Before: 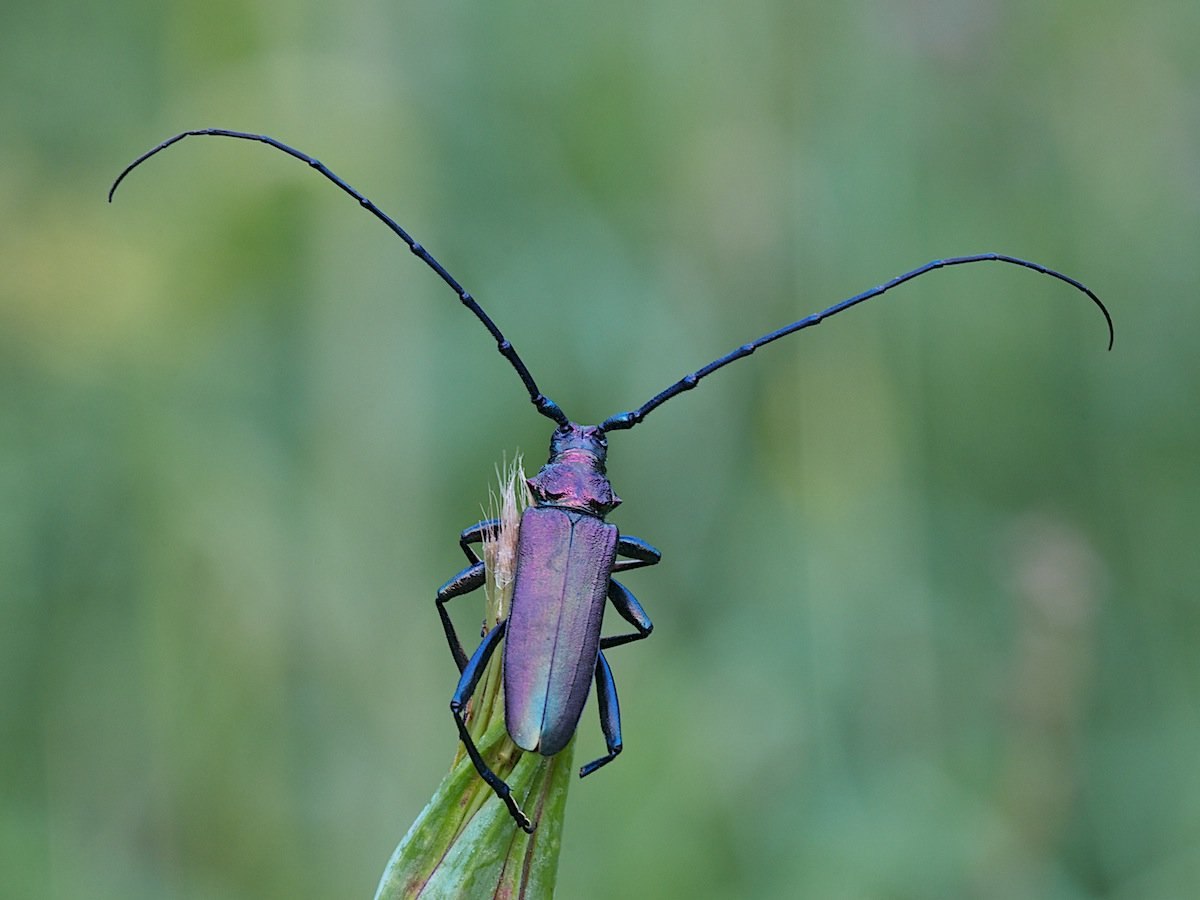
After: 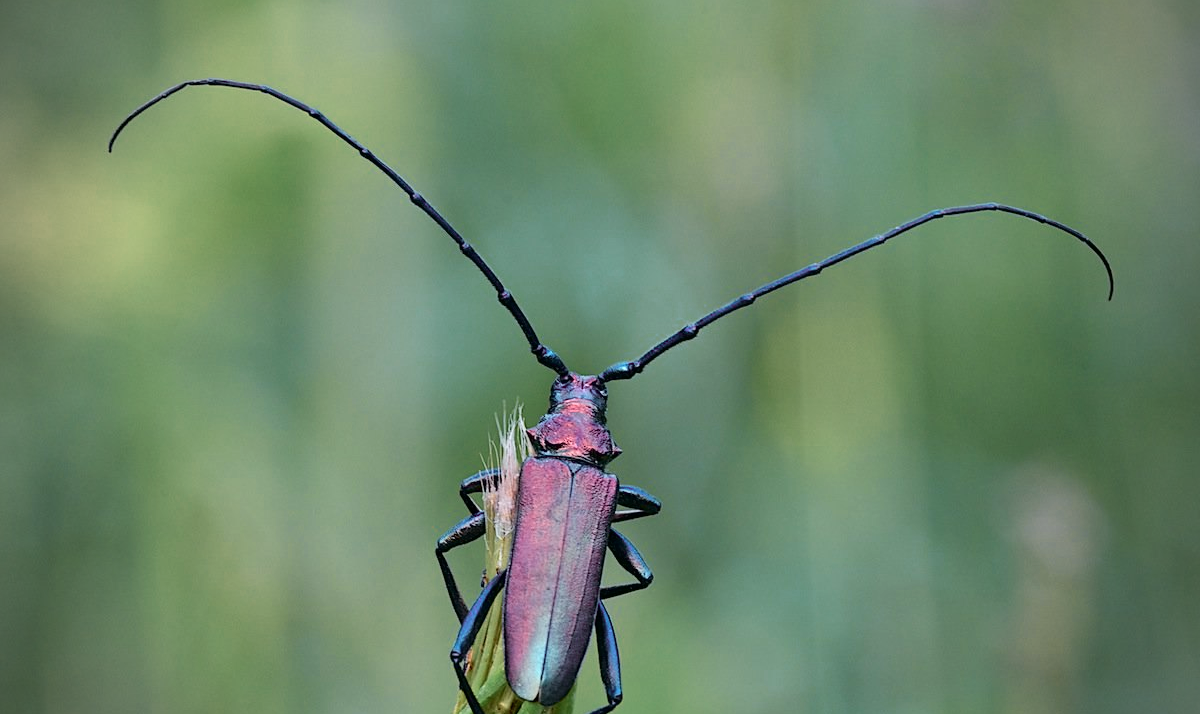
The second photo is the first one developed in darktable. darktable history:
vignetting: unbound false
color zones: curves: ch0 [(0.018, 0.548) (0.197, 0.654) (0.425, 0.447) (0.605, 0.658) (0.732, 0.579)]; ch1 [(0.105, 0.531) (0.224, 0.531) (0.386, 0.39) (0.618, 0.456) (0.732, 0.456) (0.956, 0.421)]; ch2 [(0.039, 0.583) (0.215, 0.465) (0.399, 0.544) (0.465, 0.548) (0.614, 0.447) (0.724, 0.43) (0.882, 0.623) (0.956, 0.632)]
tone curve: curves: ch0 [(0, 0) (0.058, 0.027) (0.214, 0.183) (0.304, 0.288) (0.522, 0.549) (0.658, 0.7) (0.741, 0.775) (0.844, 0.866) (0.986, 0.957)]; ch1 [(0, 0) (0.172, 0.123) (0.312, 0.296) (0.437, 0.429) (0.471, 0.469) (0.502, 0.5) (0.513, 0.515) (0.572, 0.603) (0.617, 0.653) (0.68, 0.724) (0.889, 0.924) (1, 1)]; ch2 [(0, 0) (0.411, 0.424) (0.489, 0.49) (0.502, 0.5) (0.517, 0.519) (0.549, 0.578) (0.604, 0.628) (0.693, 0.686) (1, 1)], color space Lab, independent channels, preserve colors none
crop and rotate: top 5.649%, bottom 14.955%
